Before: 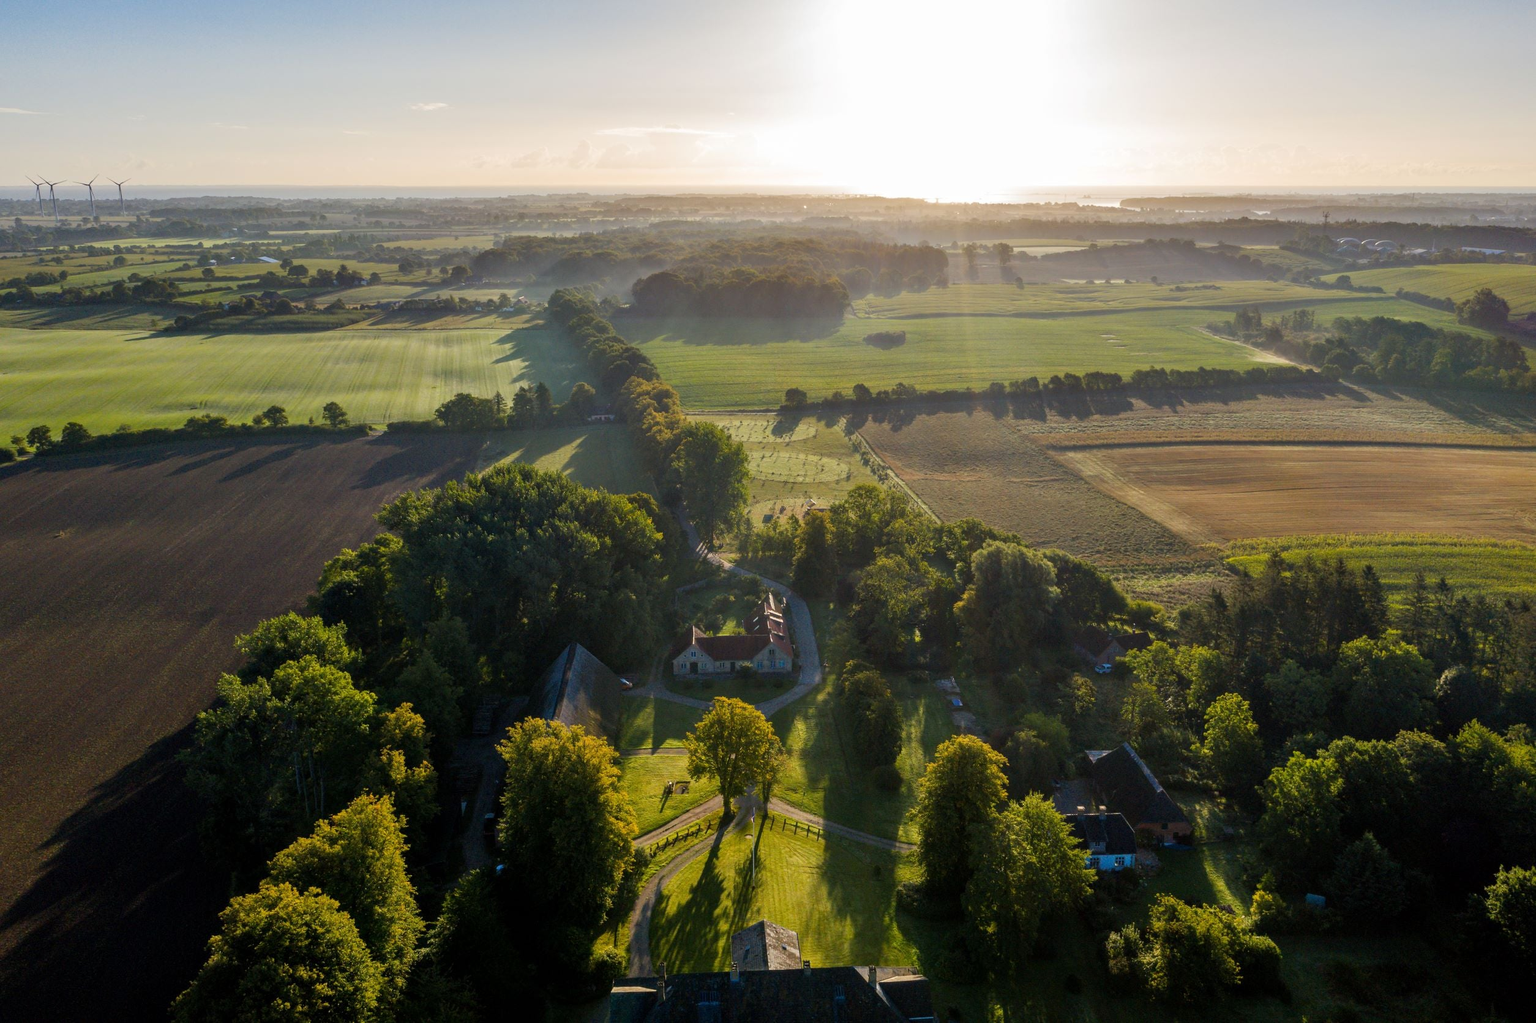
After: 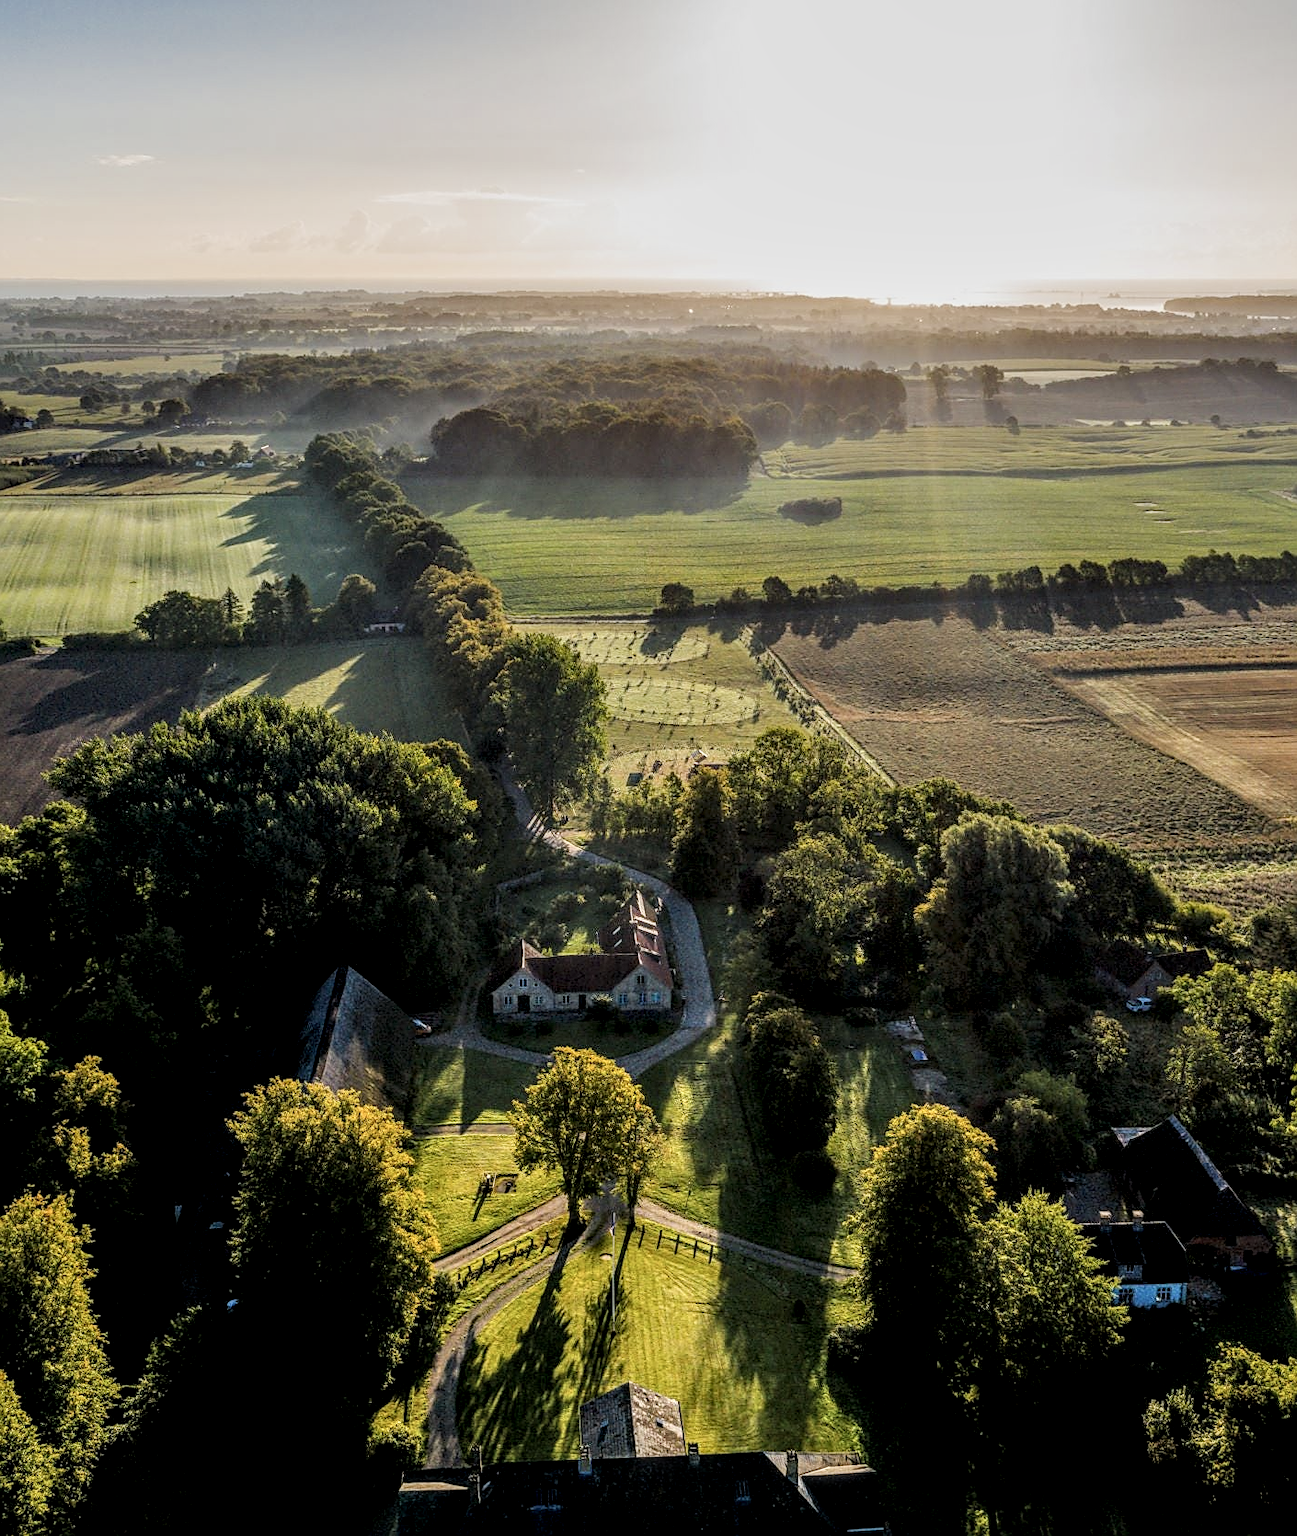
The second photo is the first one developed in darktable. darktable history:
local contrast: highlights 0%, shadows 0%, detail 182%
sharpen: on, module defaults
crop and rotate: left 22.516%, right 21.234%
filmic rgb: black relative exposure -7.65 EV, white relative exposure 4.56 EV, hardness 3.61
